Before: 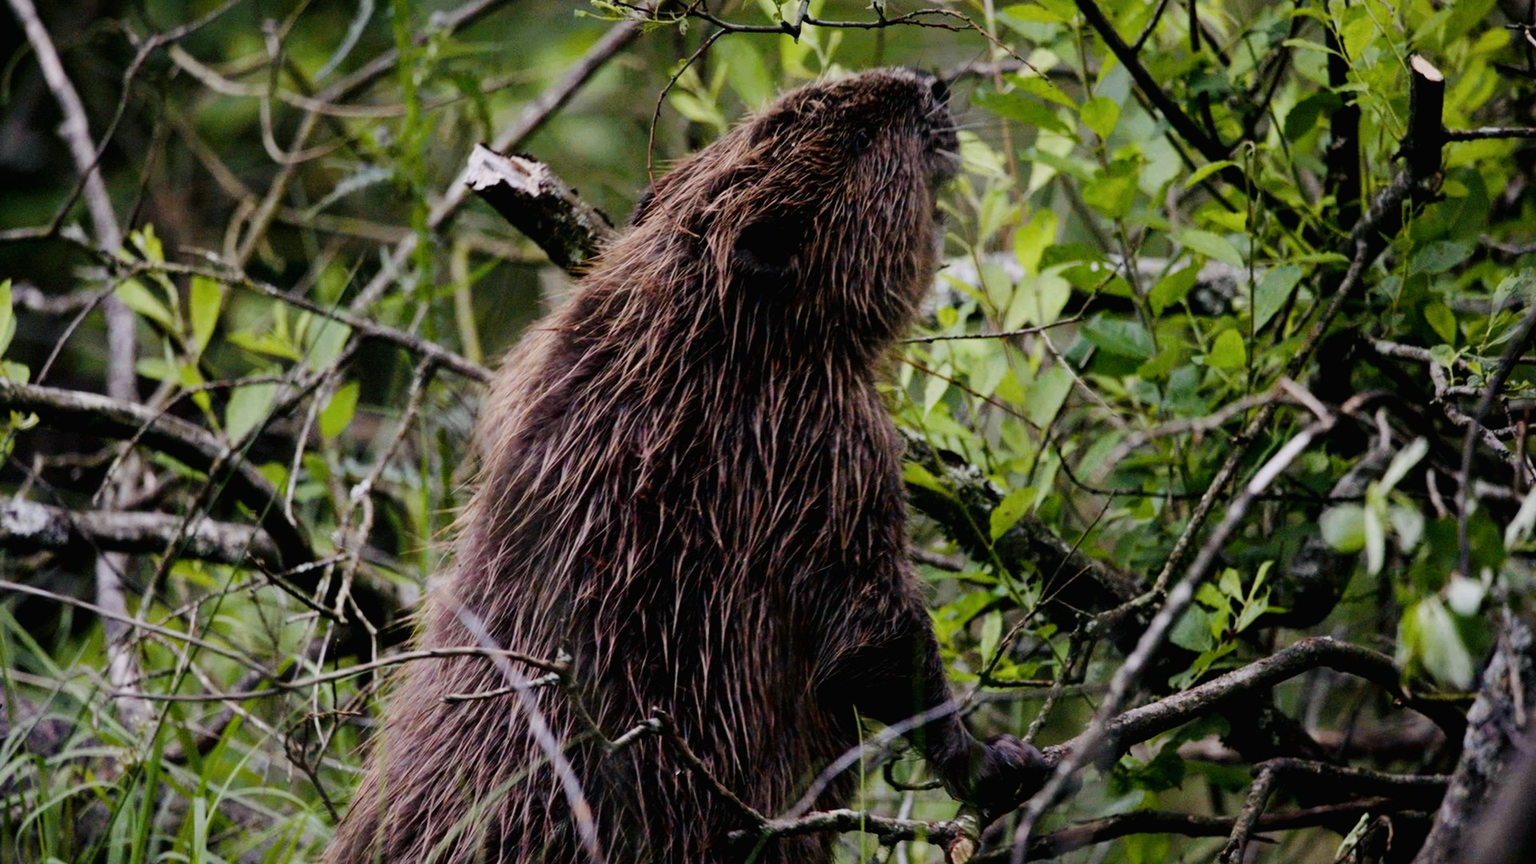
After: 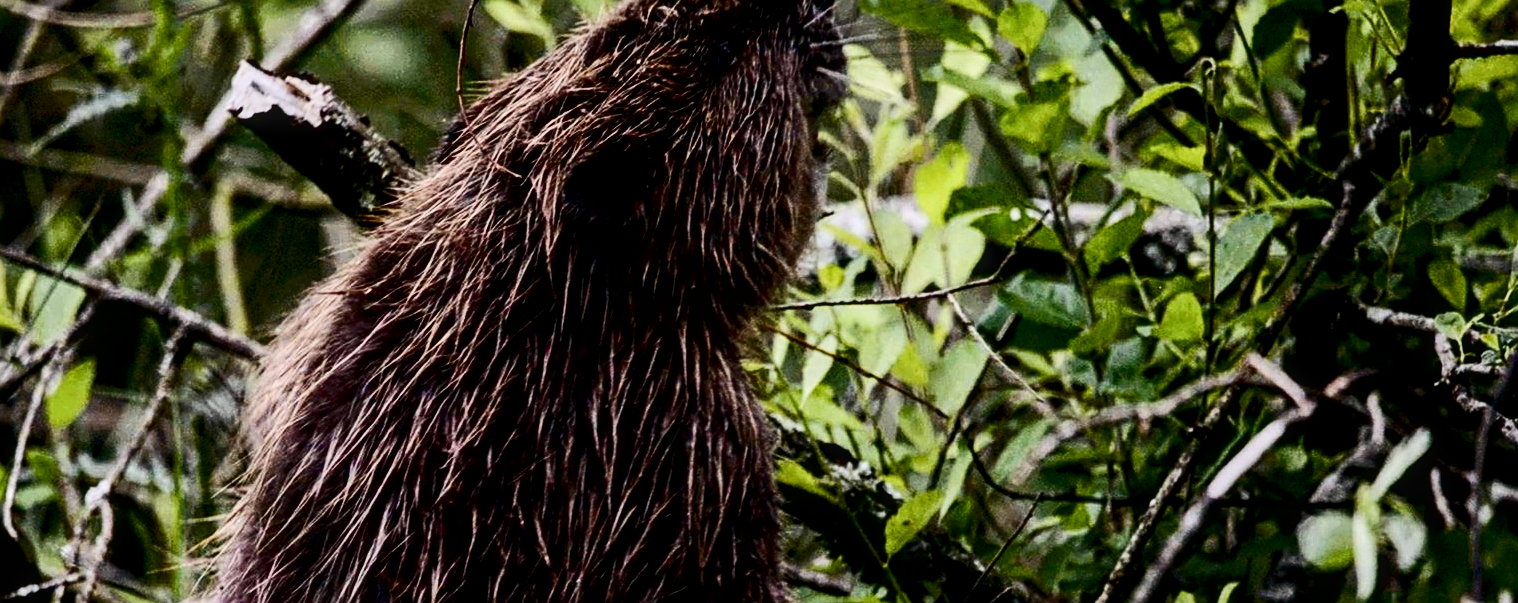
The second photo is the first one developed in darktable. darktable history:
sharpen: on, module defaults
crop: left 18.422%, top 11.092%, right 2.516%, bottom 33%
exposure: black level correction 0.009, exposure -0.163 EV, compensate highlight preservation false
tone equalizer: -8 EV -0.388 EV, -7 EV -0.364 EV, -6 EV -0.36 EV, -5 EV -0.22 EV, -3 EV 0.247 EV, -2 EV 0.32 EV, -1 EV 0.397 EV, +0 EV 0.41 EV, edges refinement/feathering 500, mask exposure compensation -1.57 EV, preserve details no
local contrast: on, module defaults
contrast brightness saturation: contrast 0.29
